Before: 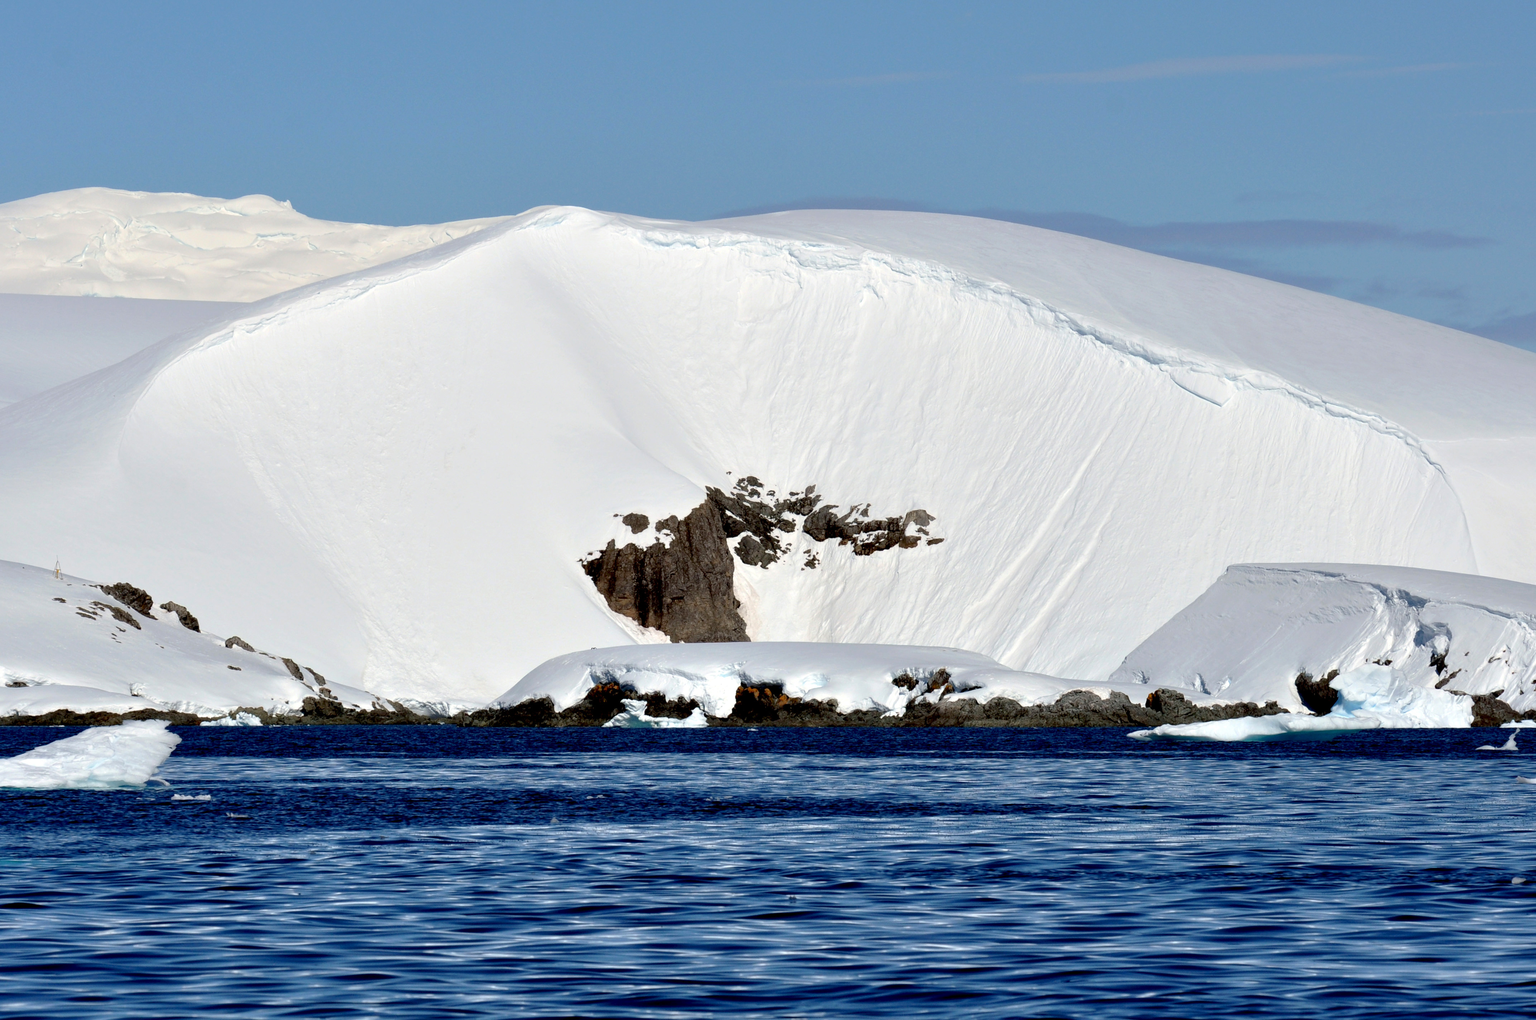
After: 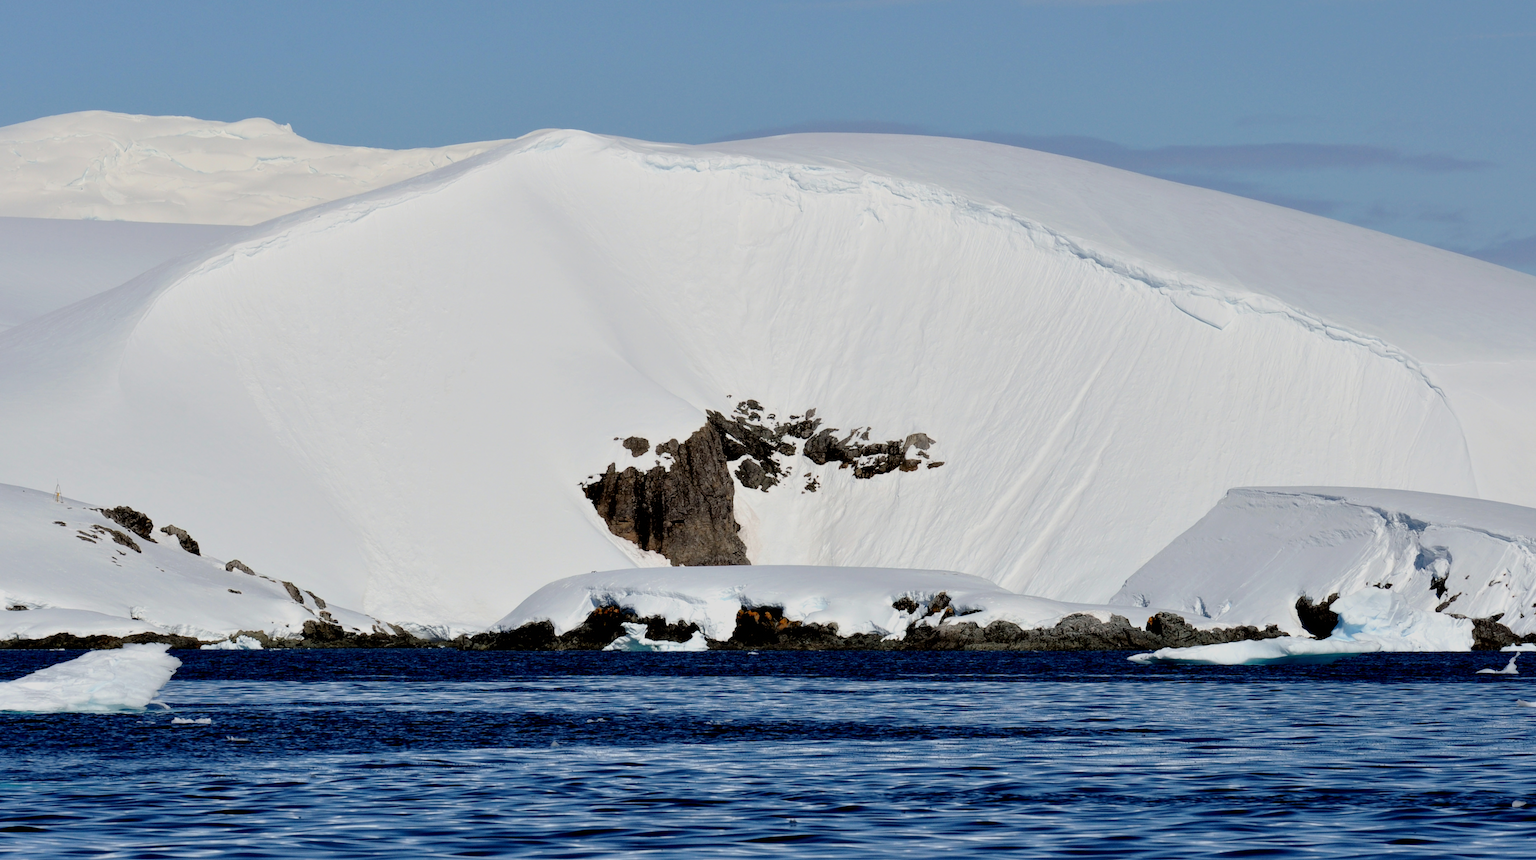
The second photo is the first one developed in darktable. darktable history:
crop: top 7.573%, bottom 8.119%
filmic rgb: black relative exposure -7.92 EV, white relative exposure 4.14 EV, hardness 4.02, latitude 52.05%, contrast 1.008, shadows ↔ highlights balance 5.02%
